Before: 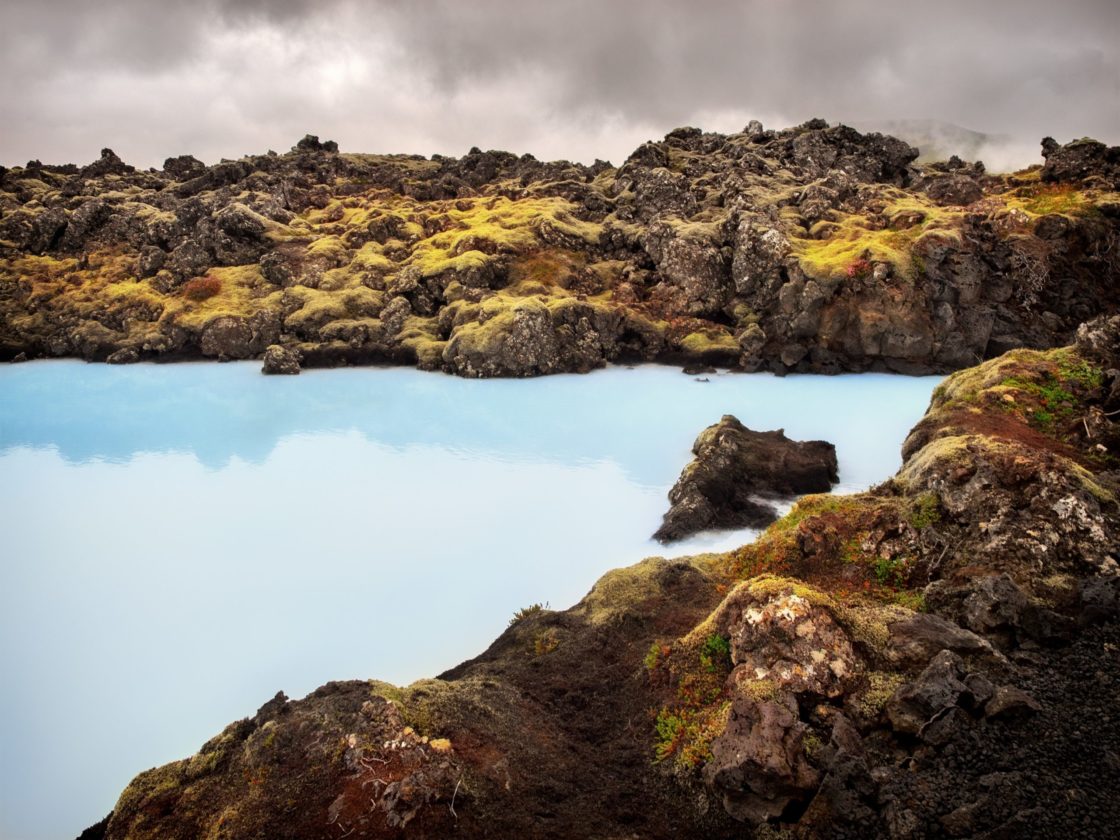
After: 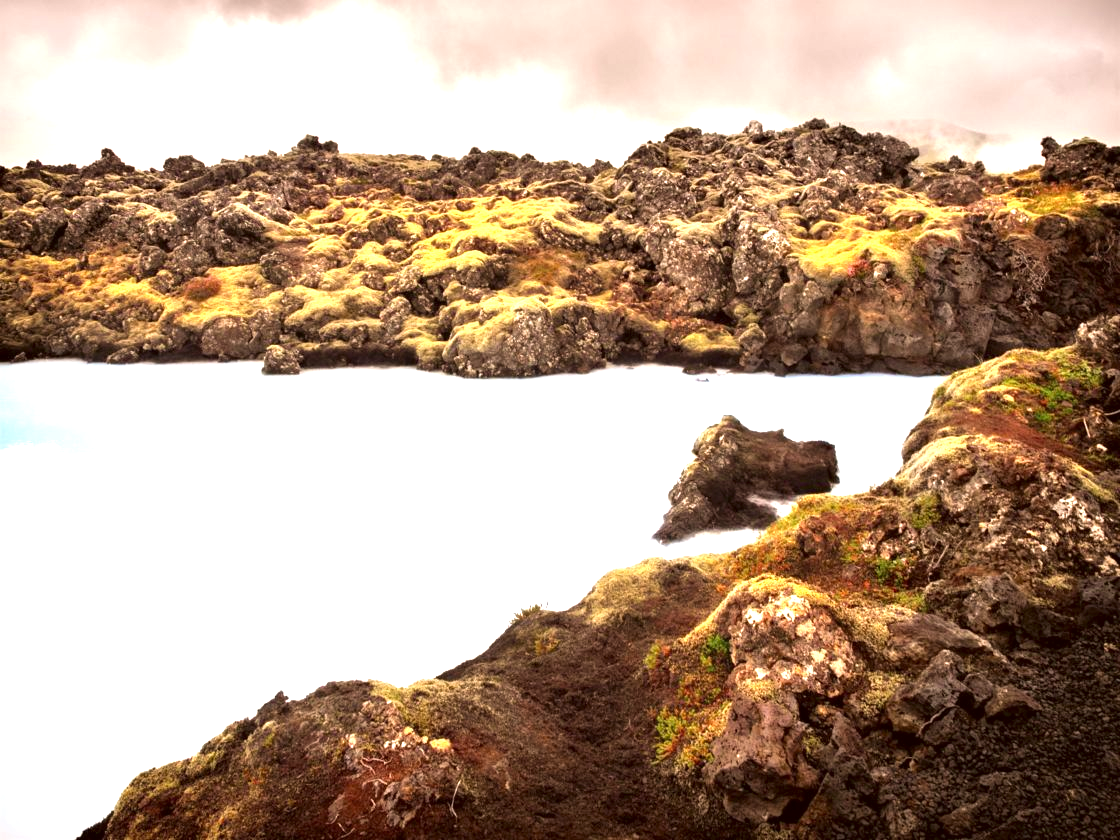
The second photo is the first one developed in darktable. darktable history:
exposure: exposure 1.223 EV, compensate highlight preservation false
color correction: highlights a* 6.27, highlights b* 8.19, shadows a* 5.94, shadows b* 7.23, saturation 0.9
velvia: strength 15%
